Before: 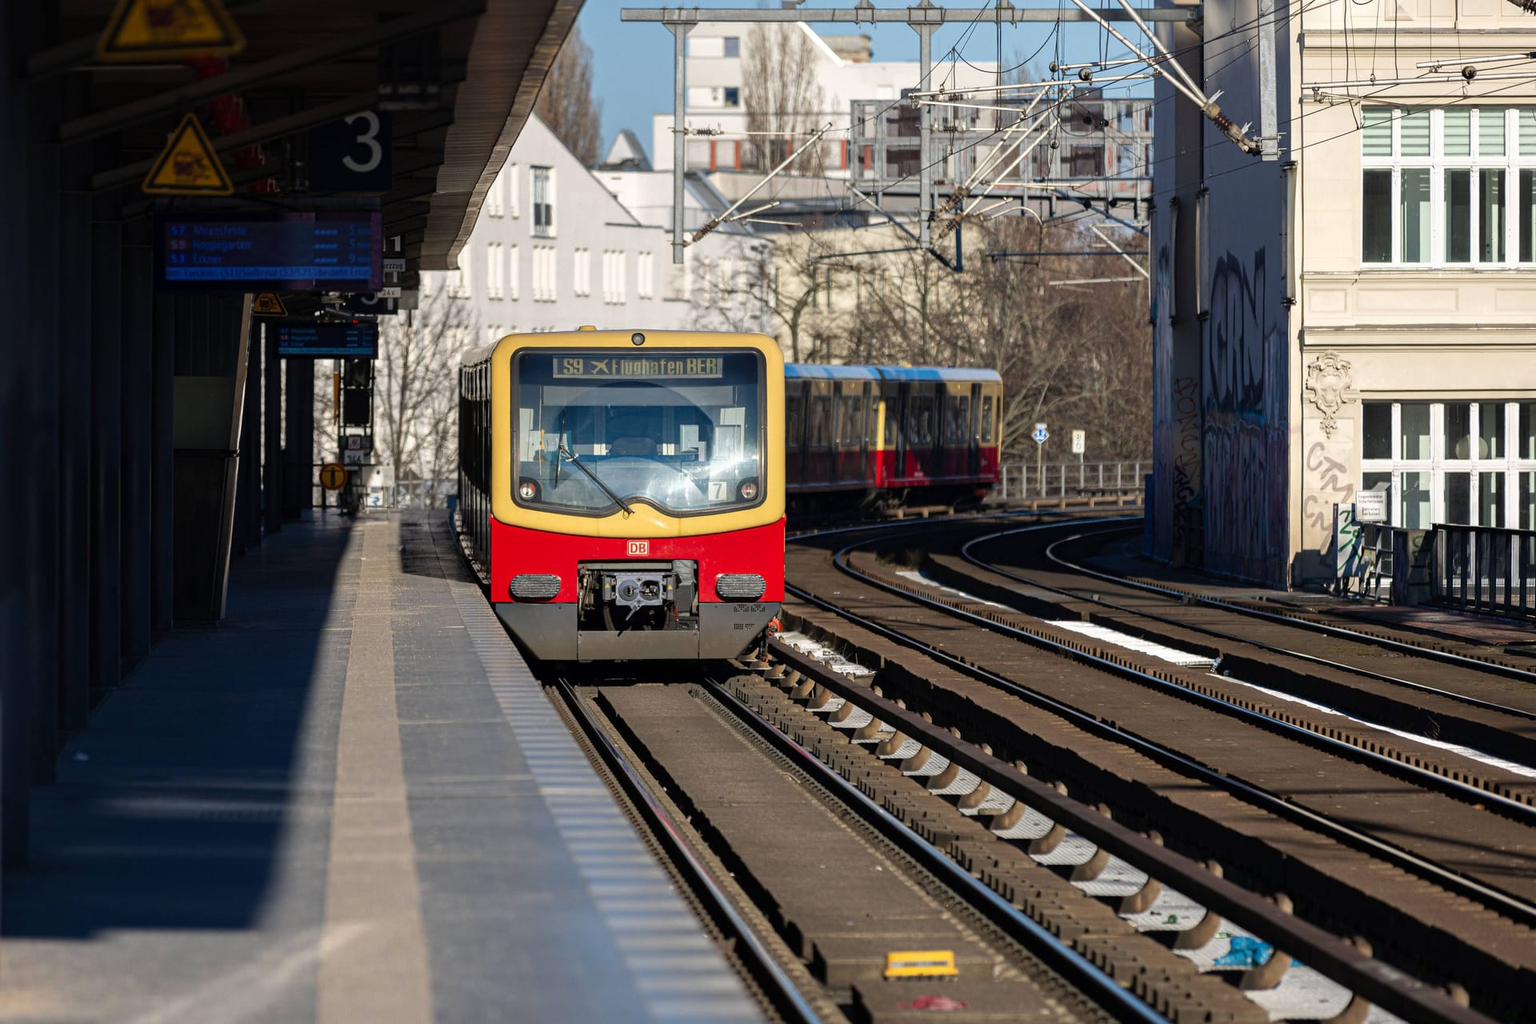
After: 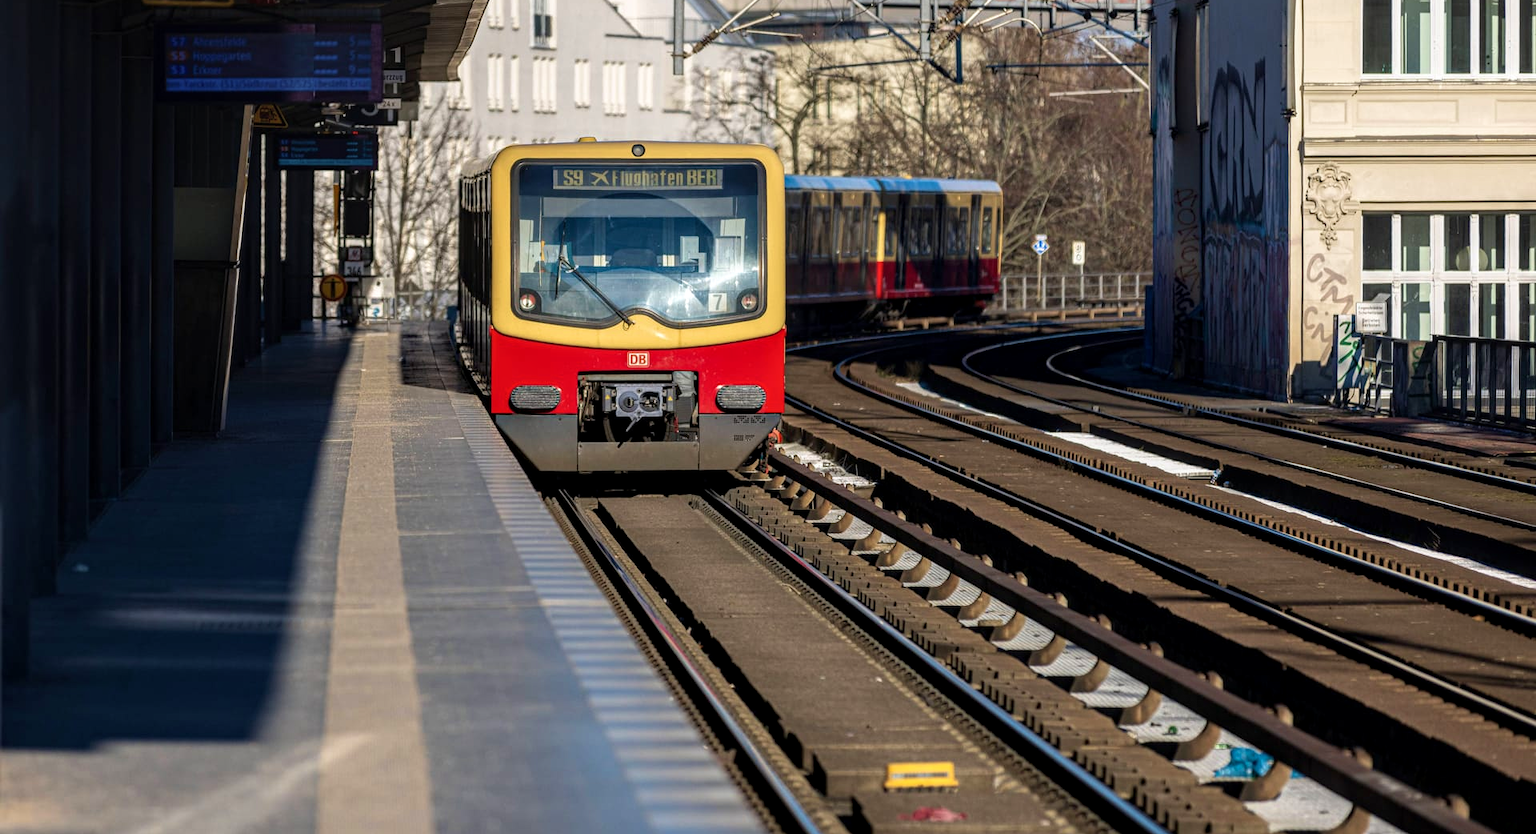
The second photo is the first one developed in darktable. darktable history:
local contrast: on, module defaults
crop and rotate: top 18.507%
exposure: compensate highlight preservation false
velvia: on, module defaults
